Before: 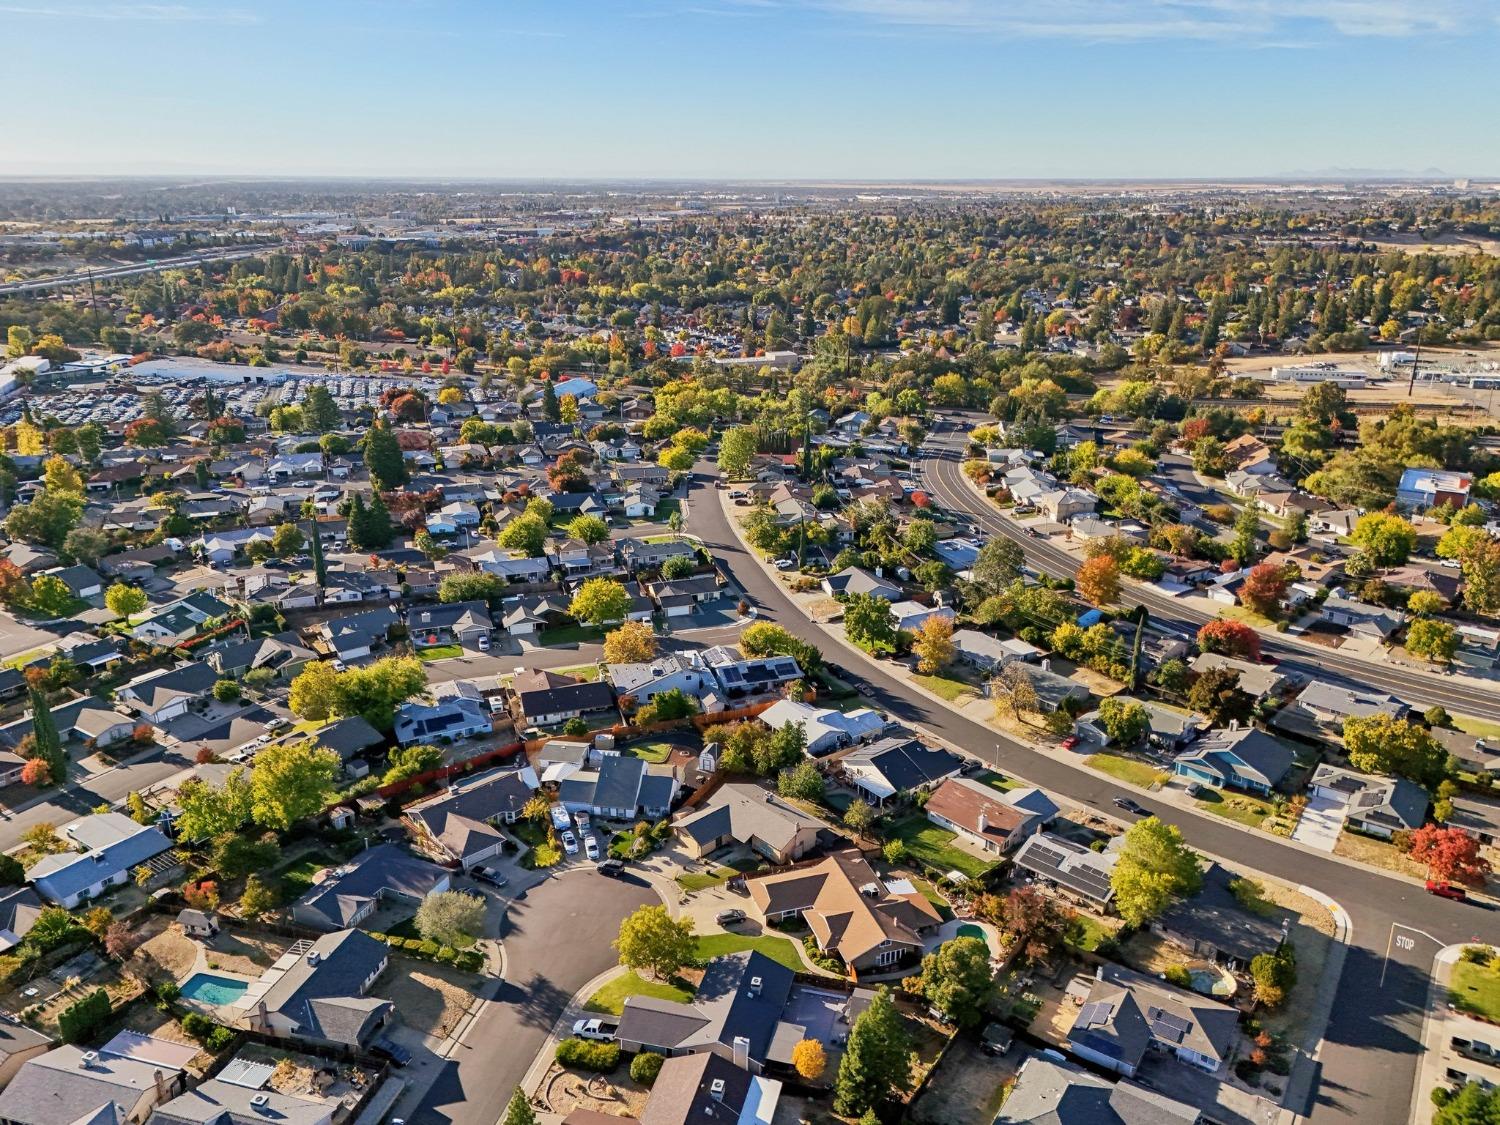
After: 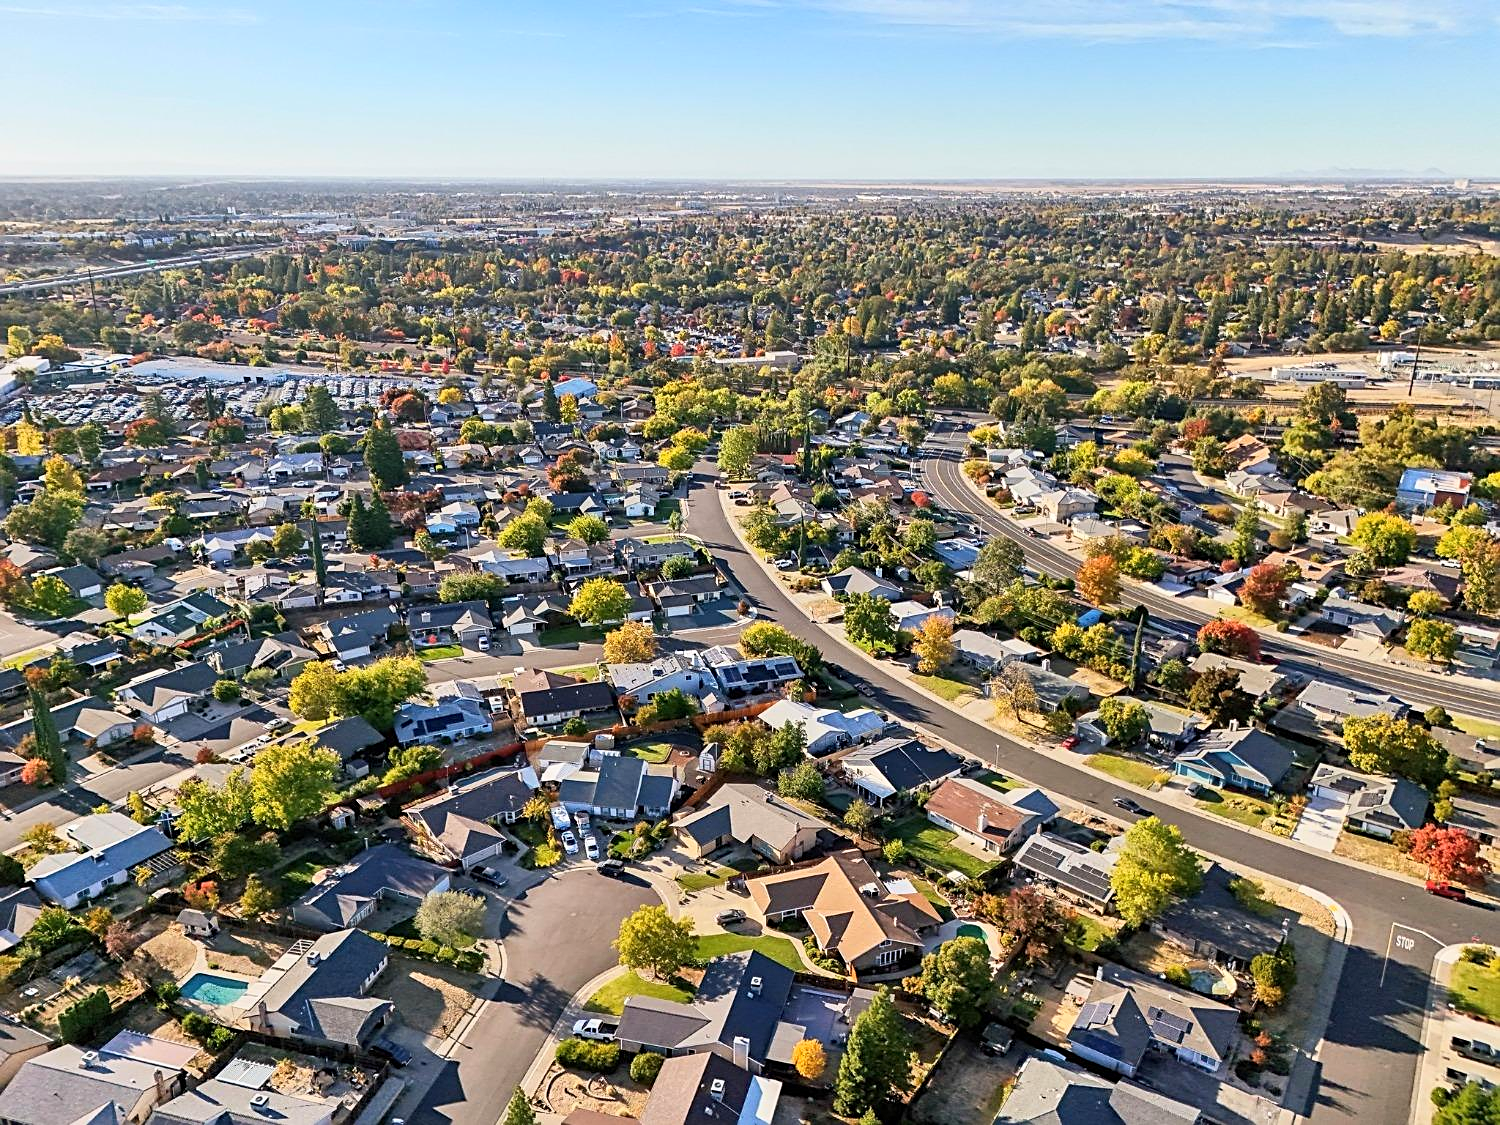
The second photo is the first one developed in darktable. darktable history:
sharpen: on, module defaults
base curve: curves: ch0 [(0, 0) (0.666, 0.806) (1, 1)]
